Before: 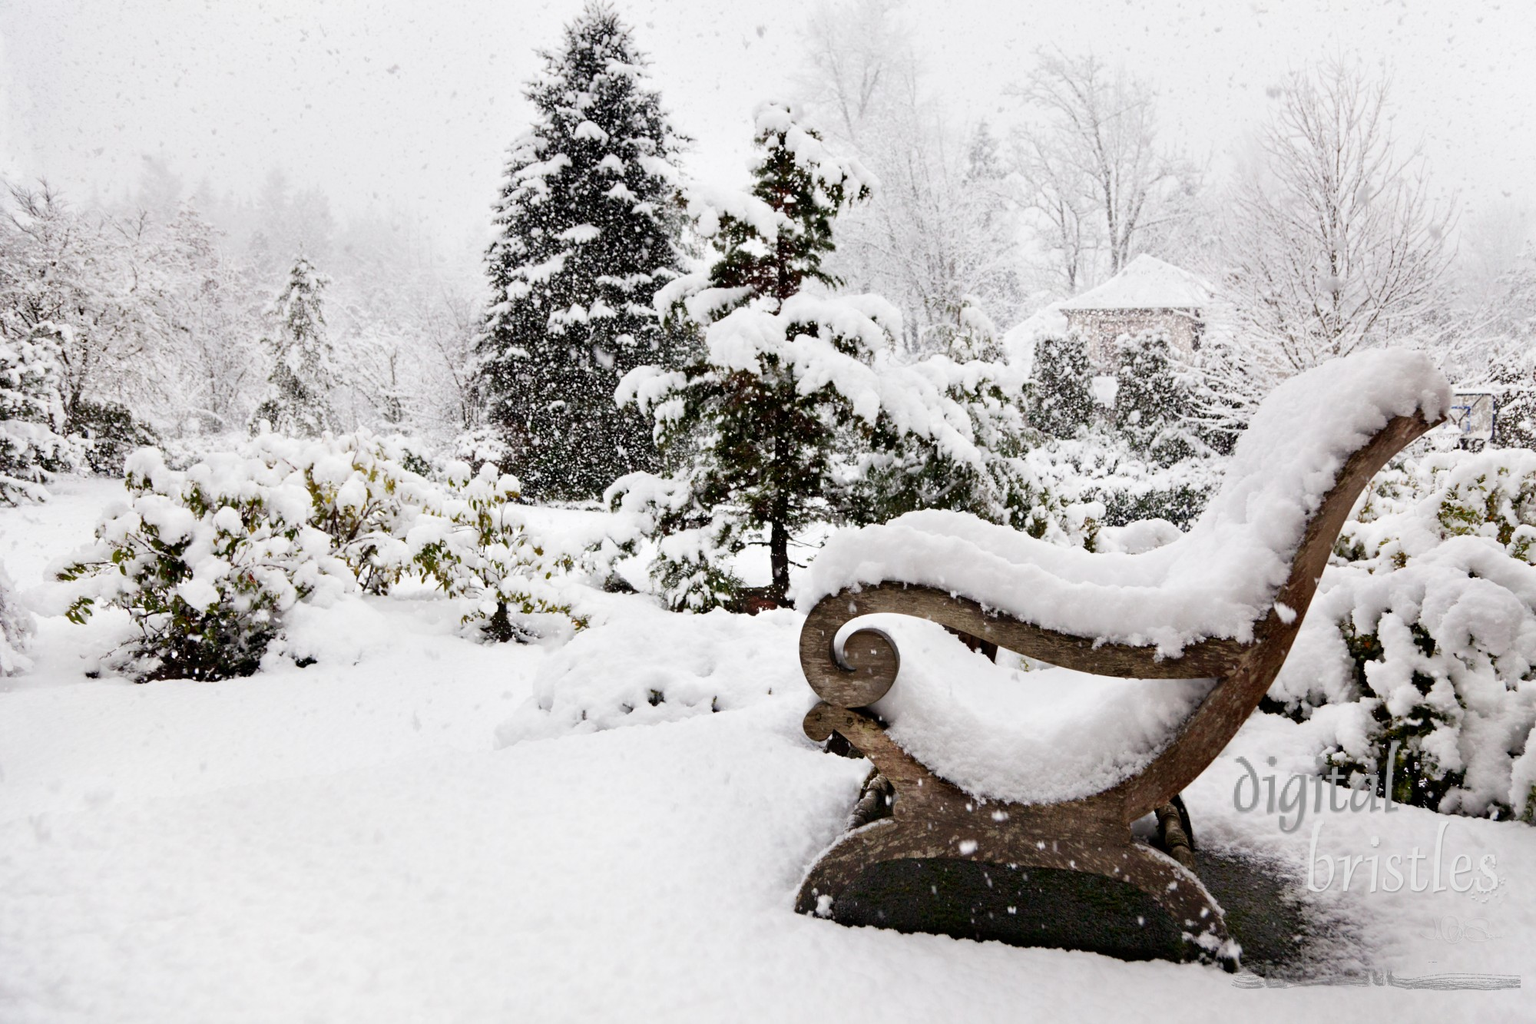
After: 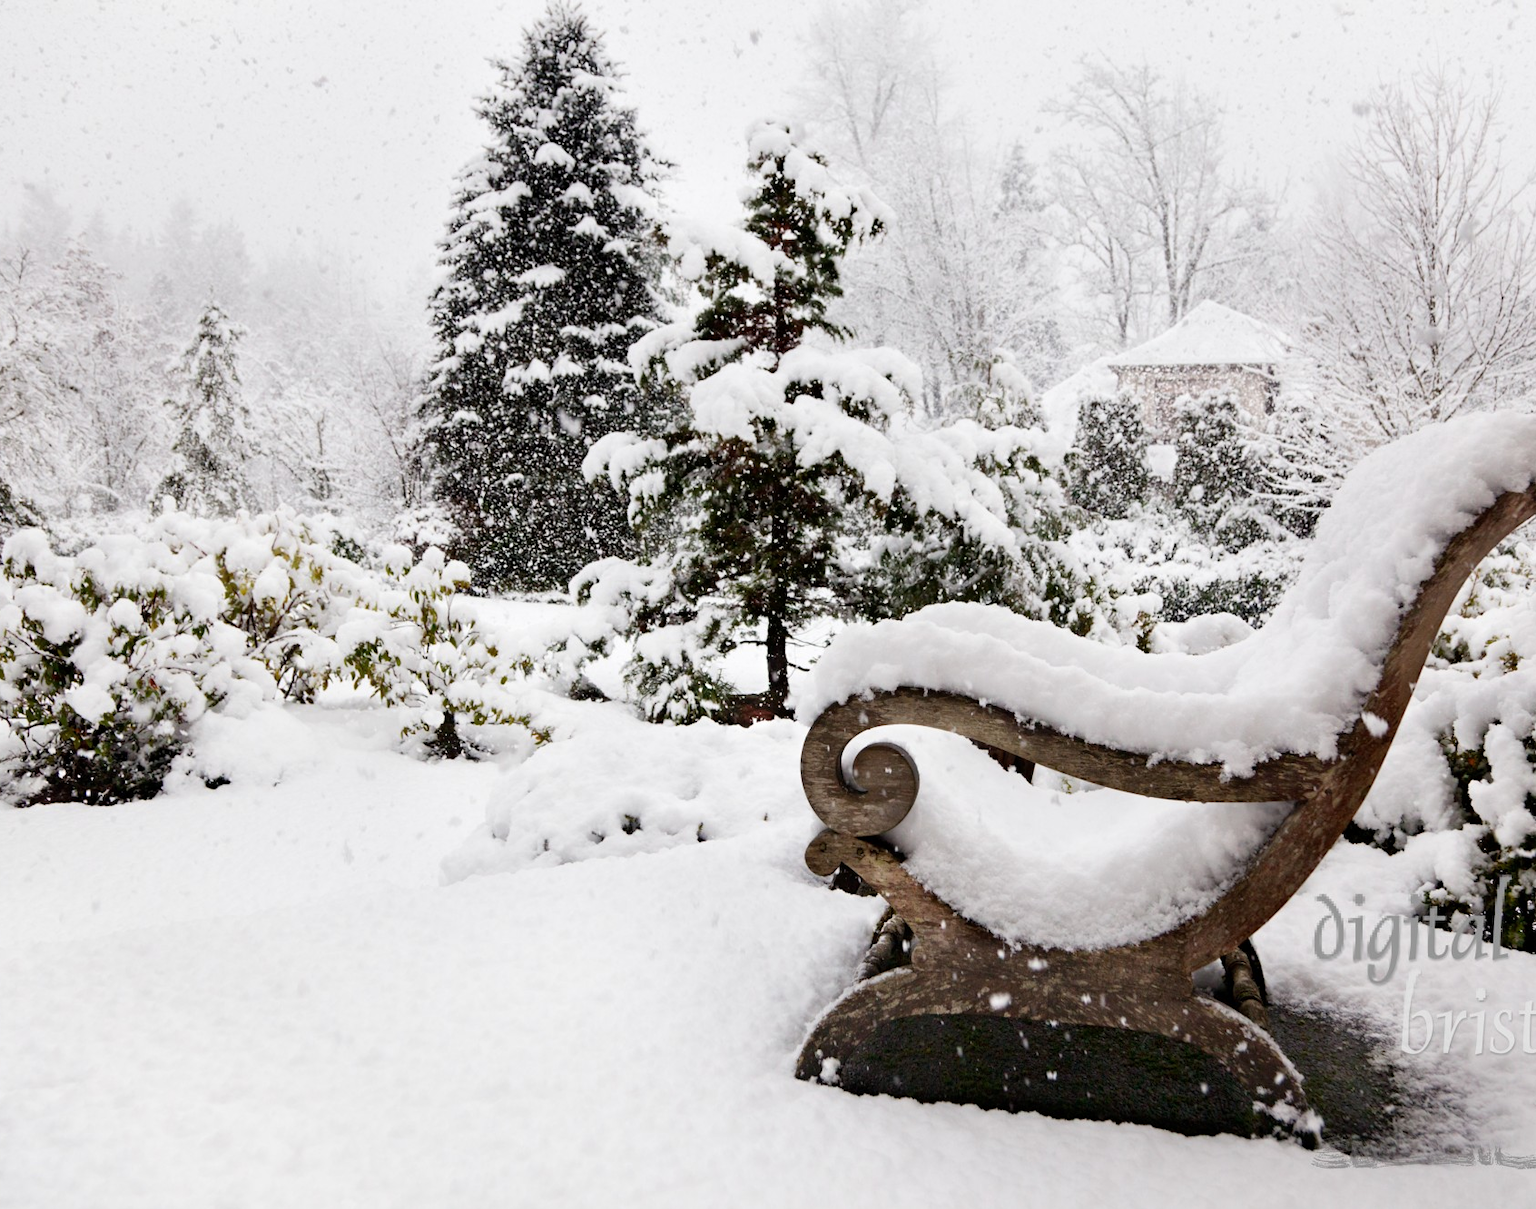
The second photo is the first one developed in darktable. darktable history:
crop: left 7.977%, right 7.413%
